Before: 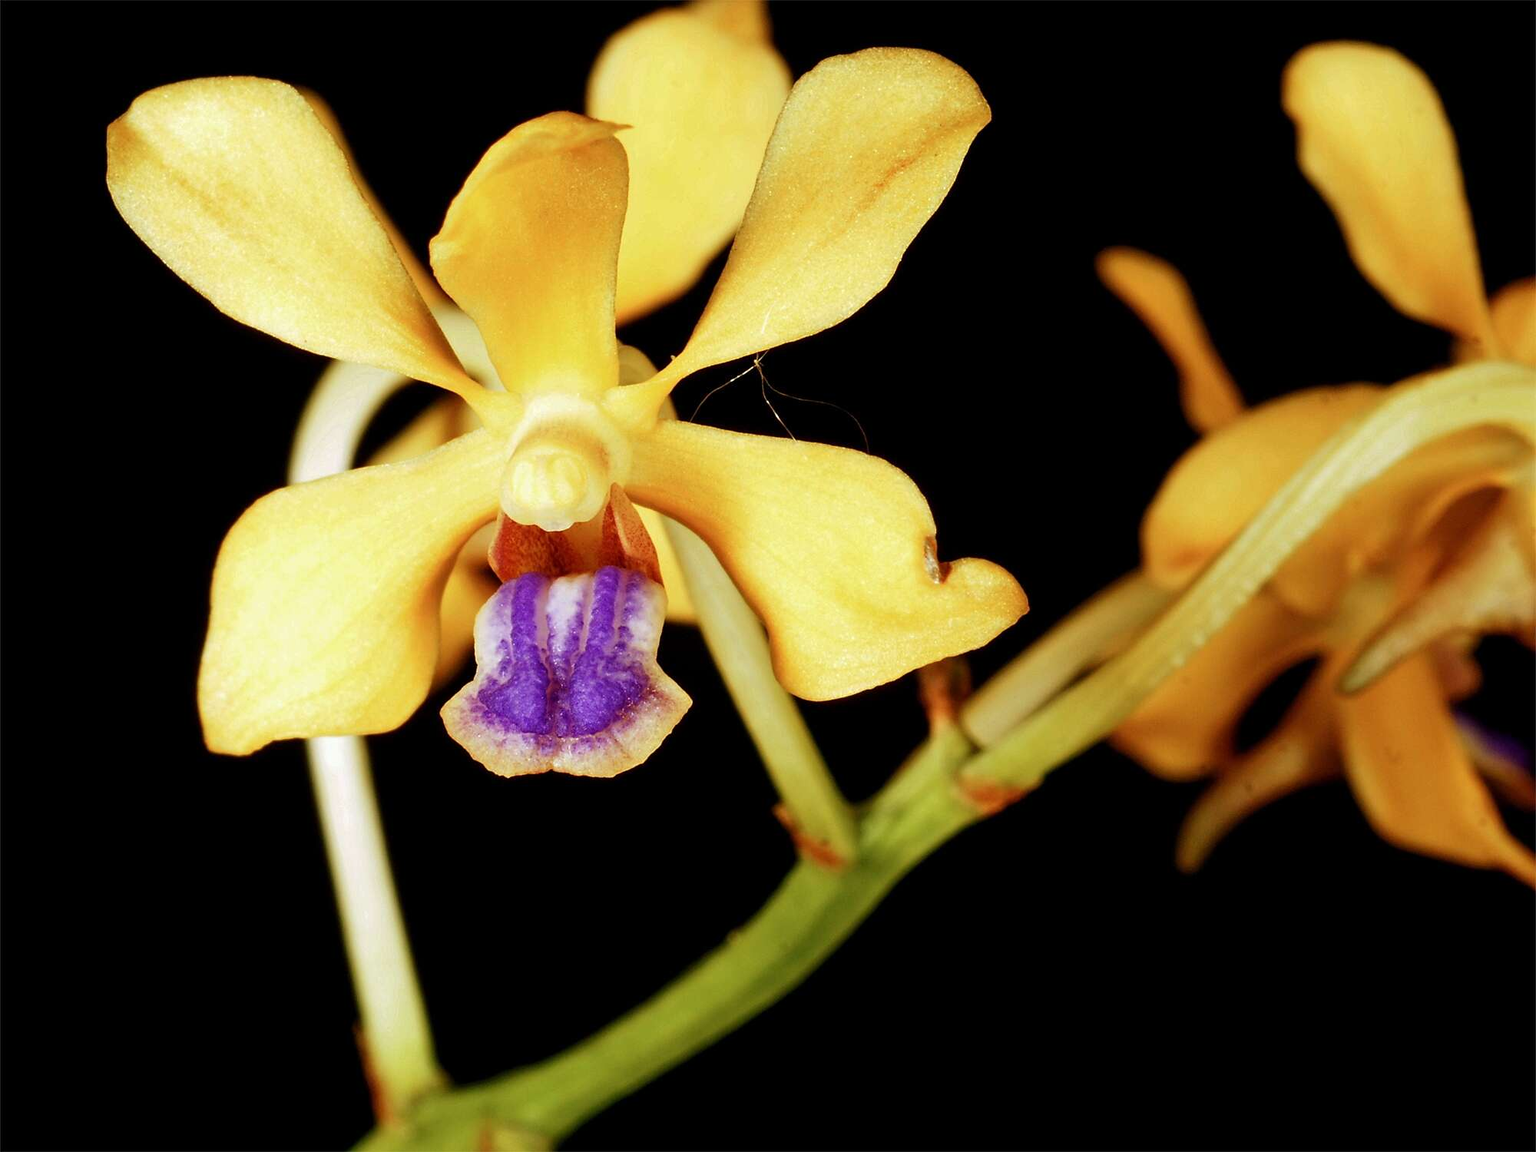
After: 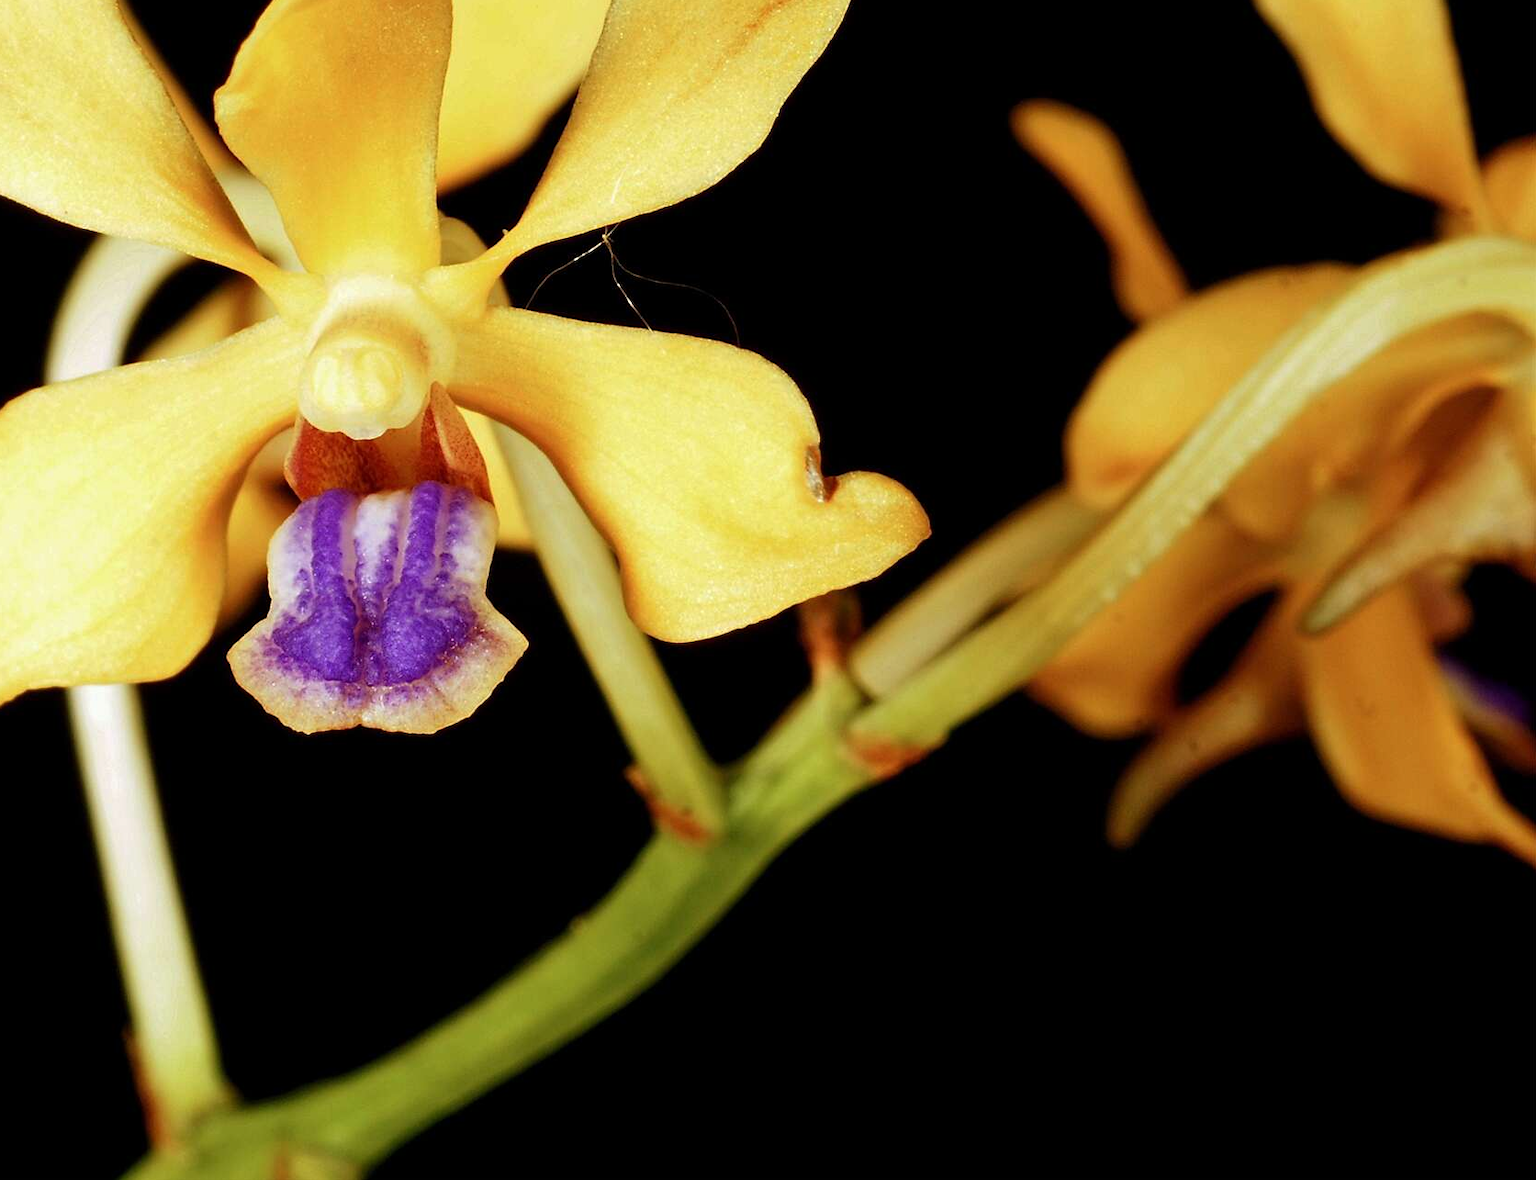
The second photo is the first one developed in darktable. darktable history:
color balance: mode lift, gamma, gain (sRGB)
crop: left 16.315%, top 14.246%
base curve: curves: ch0 [(0, 0) (0.472, 0.455) (1, 1)], preserve colors none
